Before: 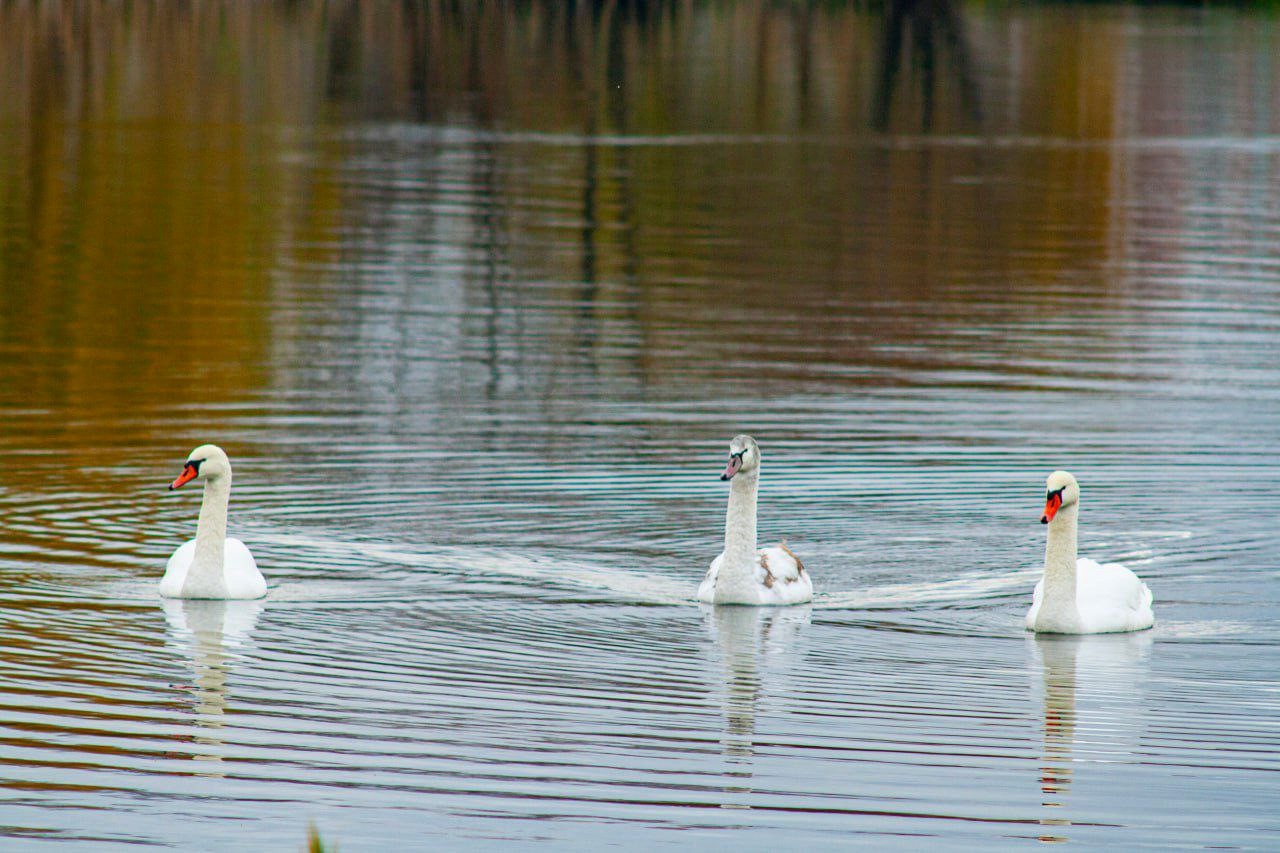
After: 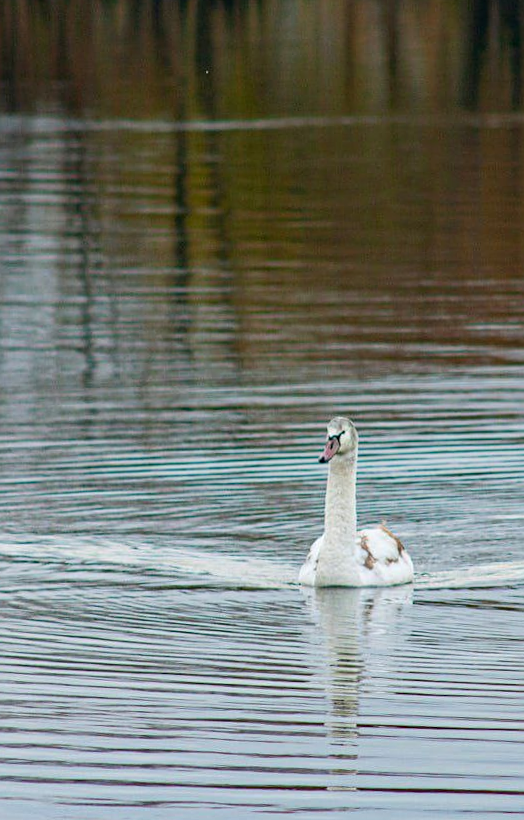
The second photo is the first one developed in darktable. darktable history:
contrast brightness saturation: contrast 0.07
crop: left 31.229%, right 27.105%
sharpen: amount 0.2
rotate and perspective: rotation -1.42°, crop left 0.016, crop right 0.984, crop top 0.035, crop bottom 0.965
